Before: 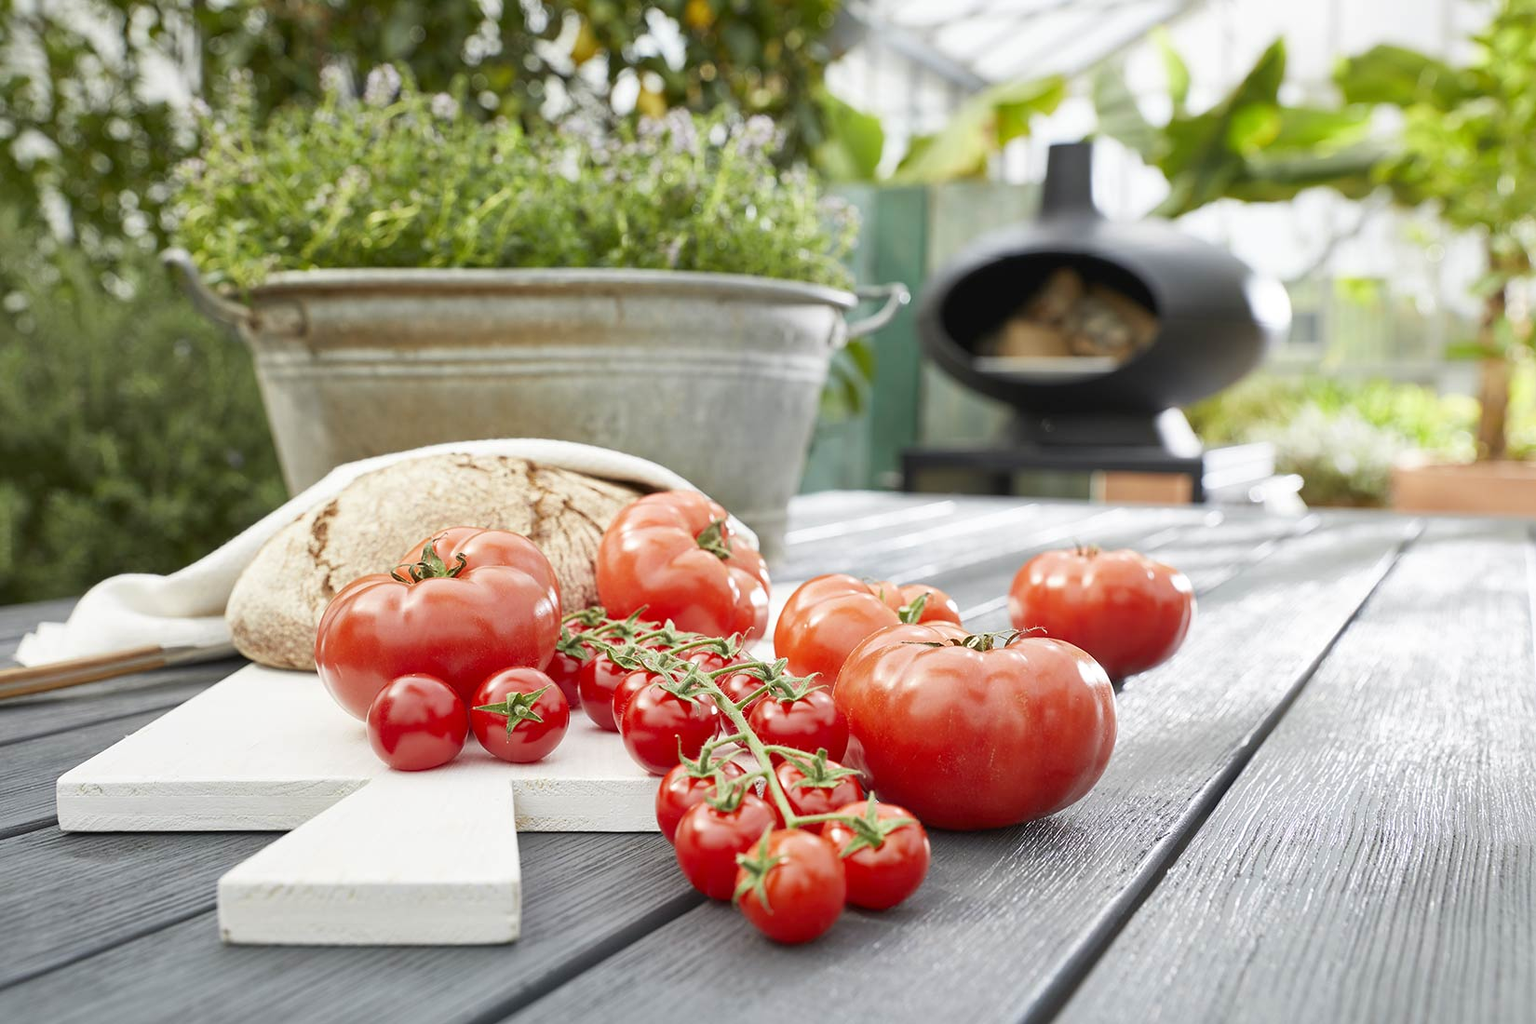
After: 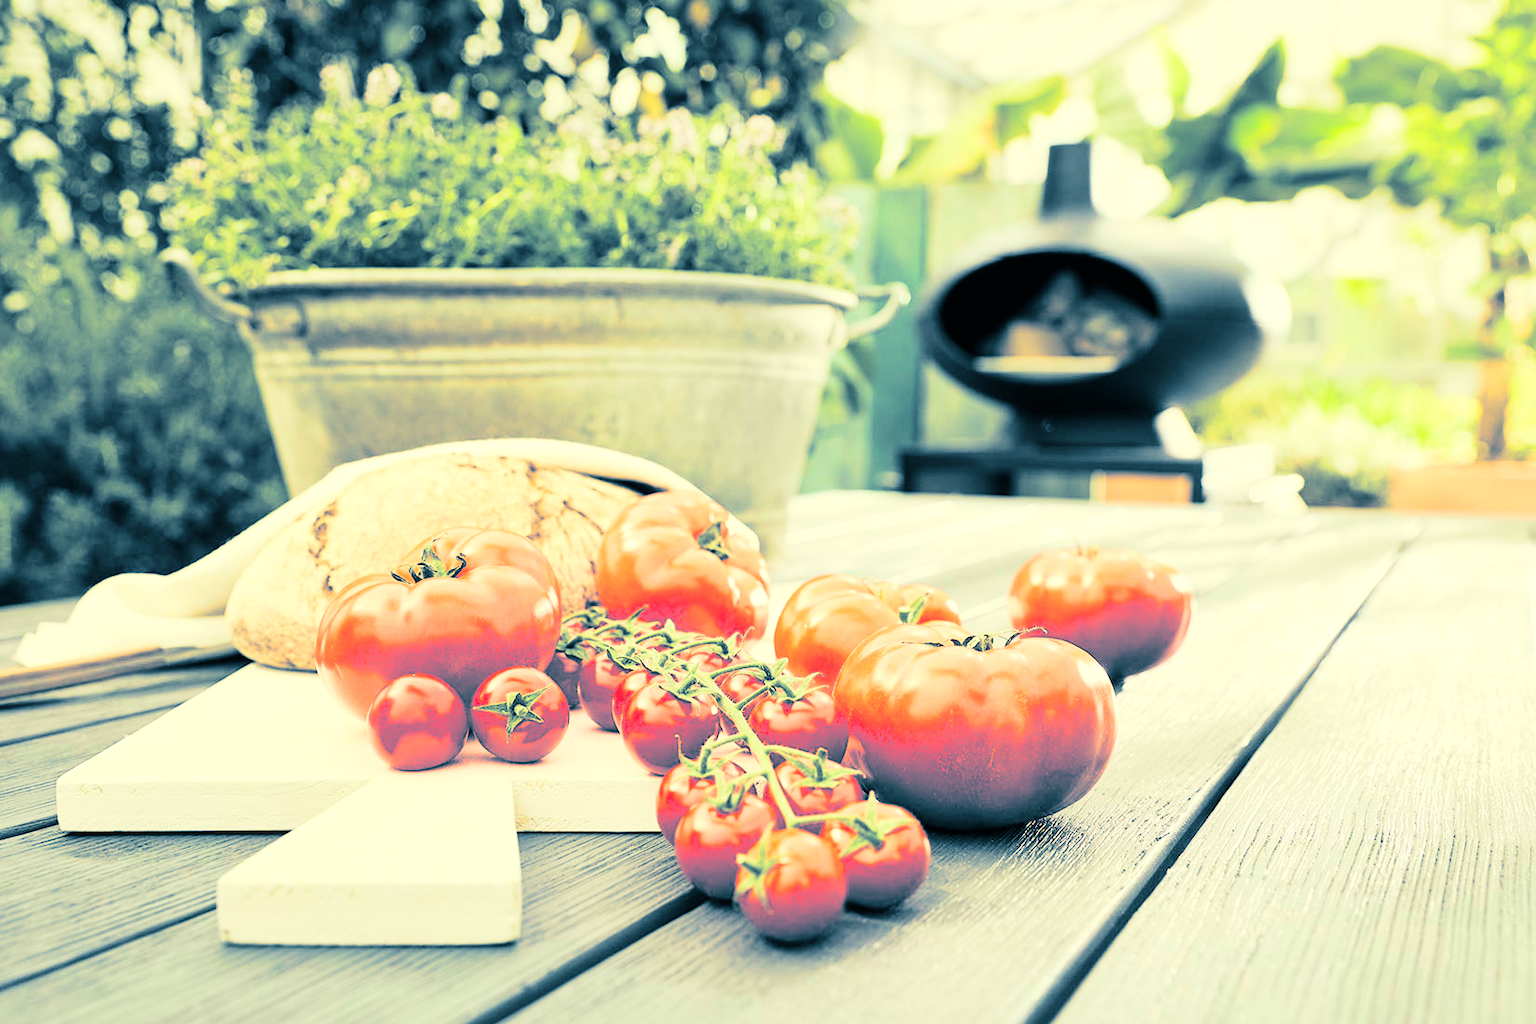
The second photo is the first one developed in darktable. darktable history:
tone curve: curves: ch0 [(0, 0) (0.004, 0) (0.133, 0.071) (0.325, 0.456) (0.832, 0.957) (1, 1)], color space Lab, linked channels, preserve colors none
channel mixer: red [0, 0, 0, 1, 0, 0, 0], green [0 ×4, 1, 0, 0], blue [0, 0, 0, 0.1, 0.1, 0.8, 0]
velvia: on, module defaults
split-toning: shadows › hue 212.4°, balance -70
